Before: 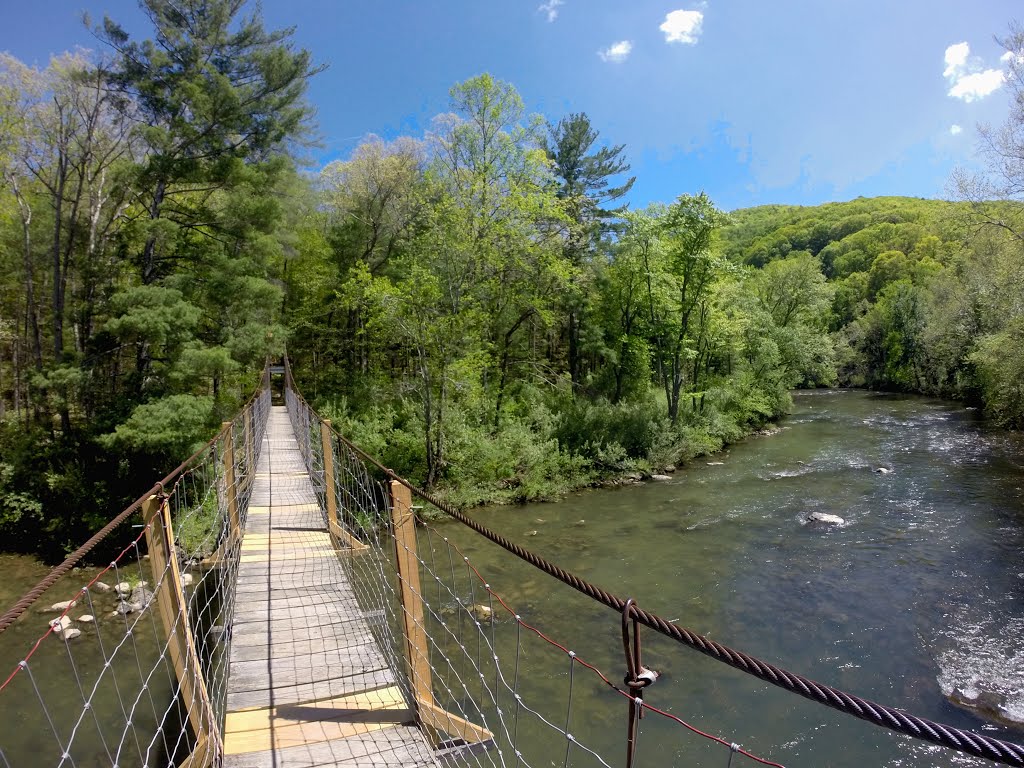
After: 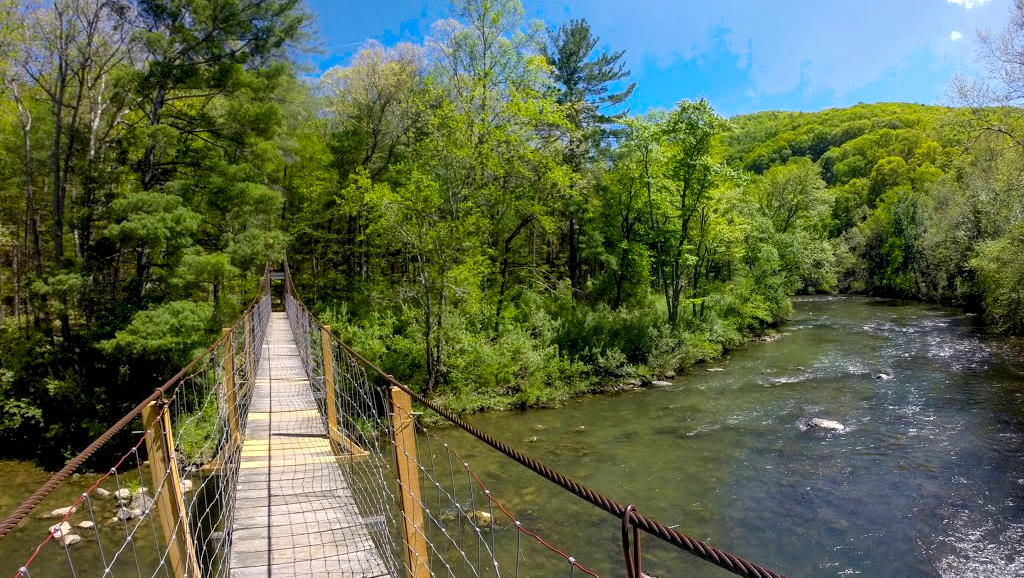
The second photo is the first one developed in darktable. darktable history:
crop and rotate: top 12.252%, bottom 12.46%
local contrast: on, module defaults
color balance rgb: linear chroma grading › global chroma 14.81%, perceptual saturation grading › global saturation 17.782%
